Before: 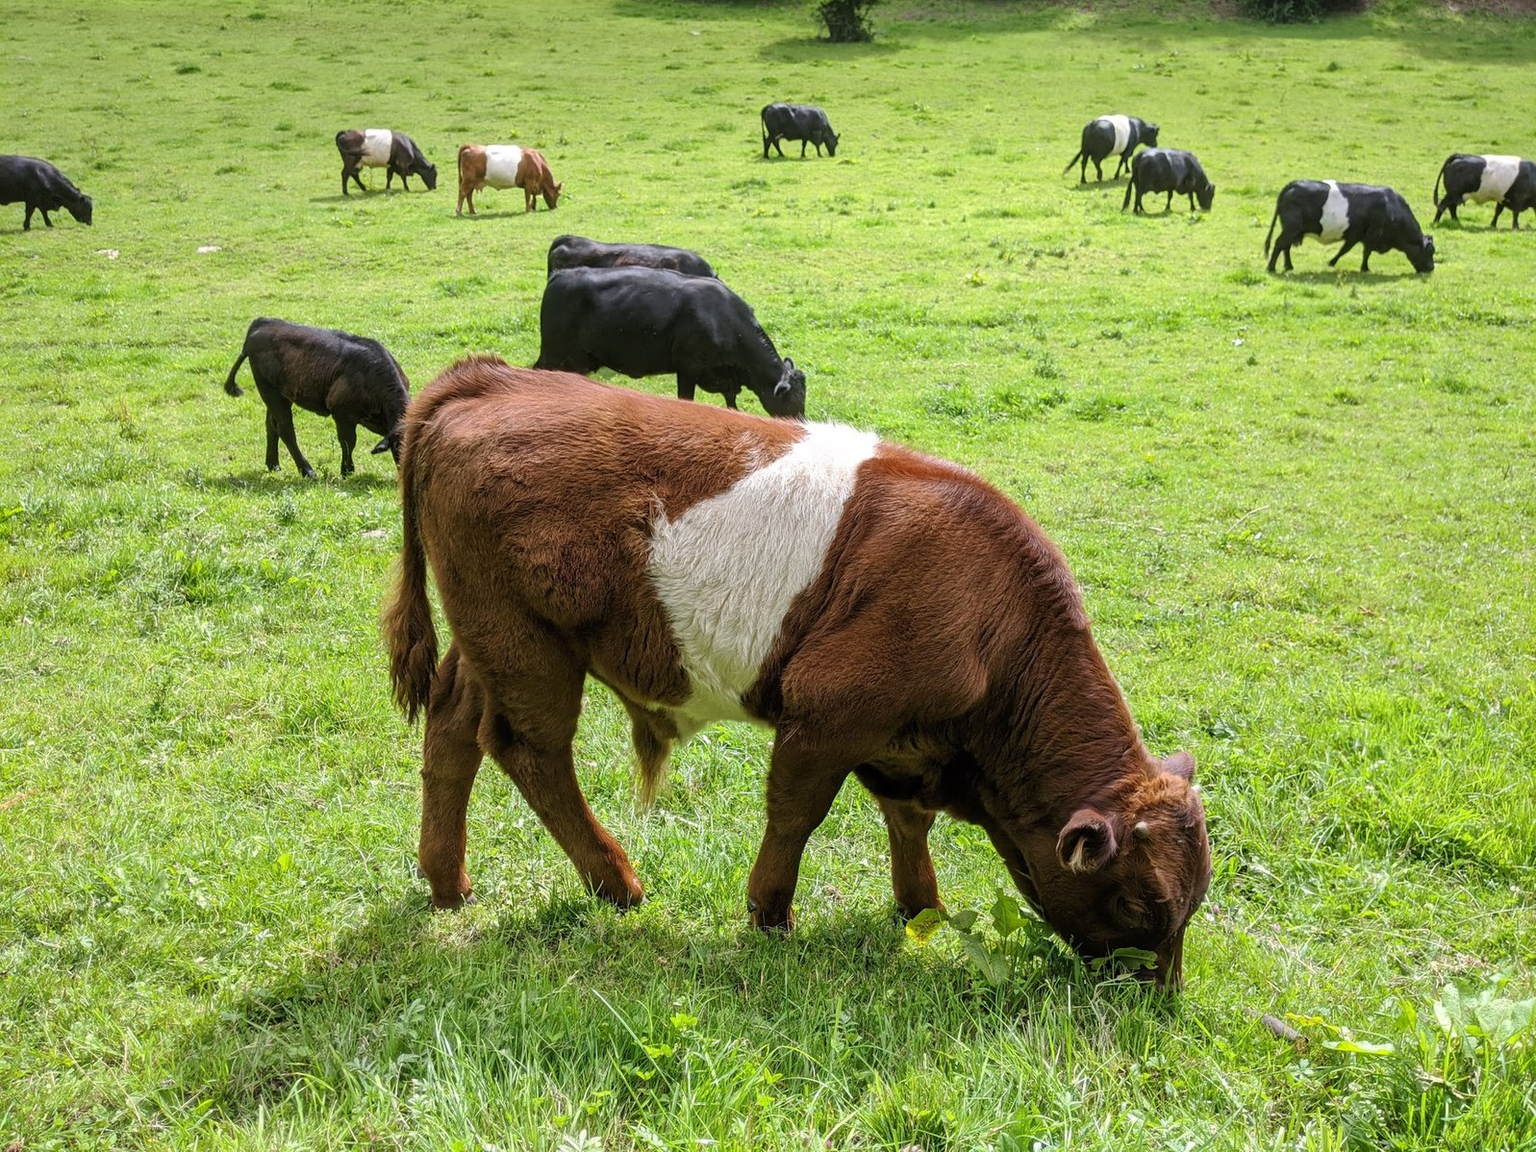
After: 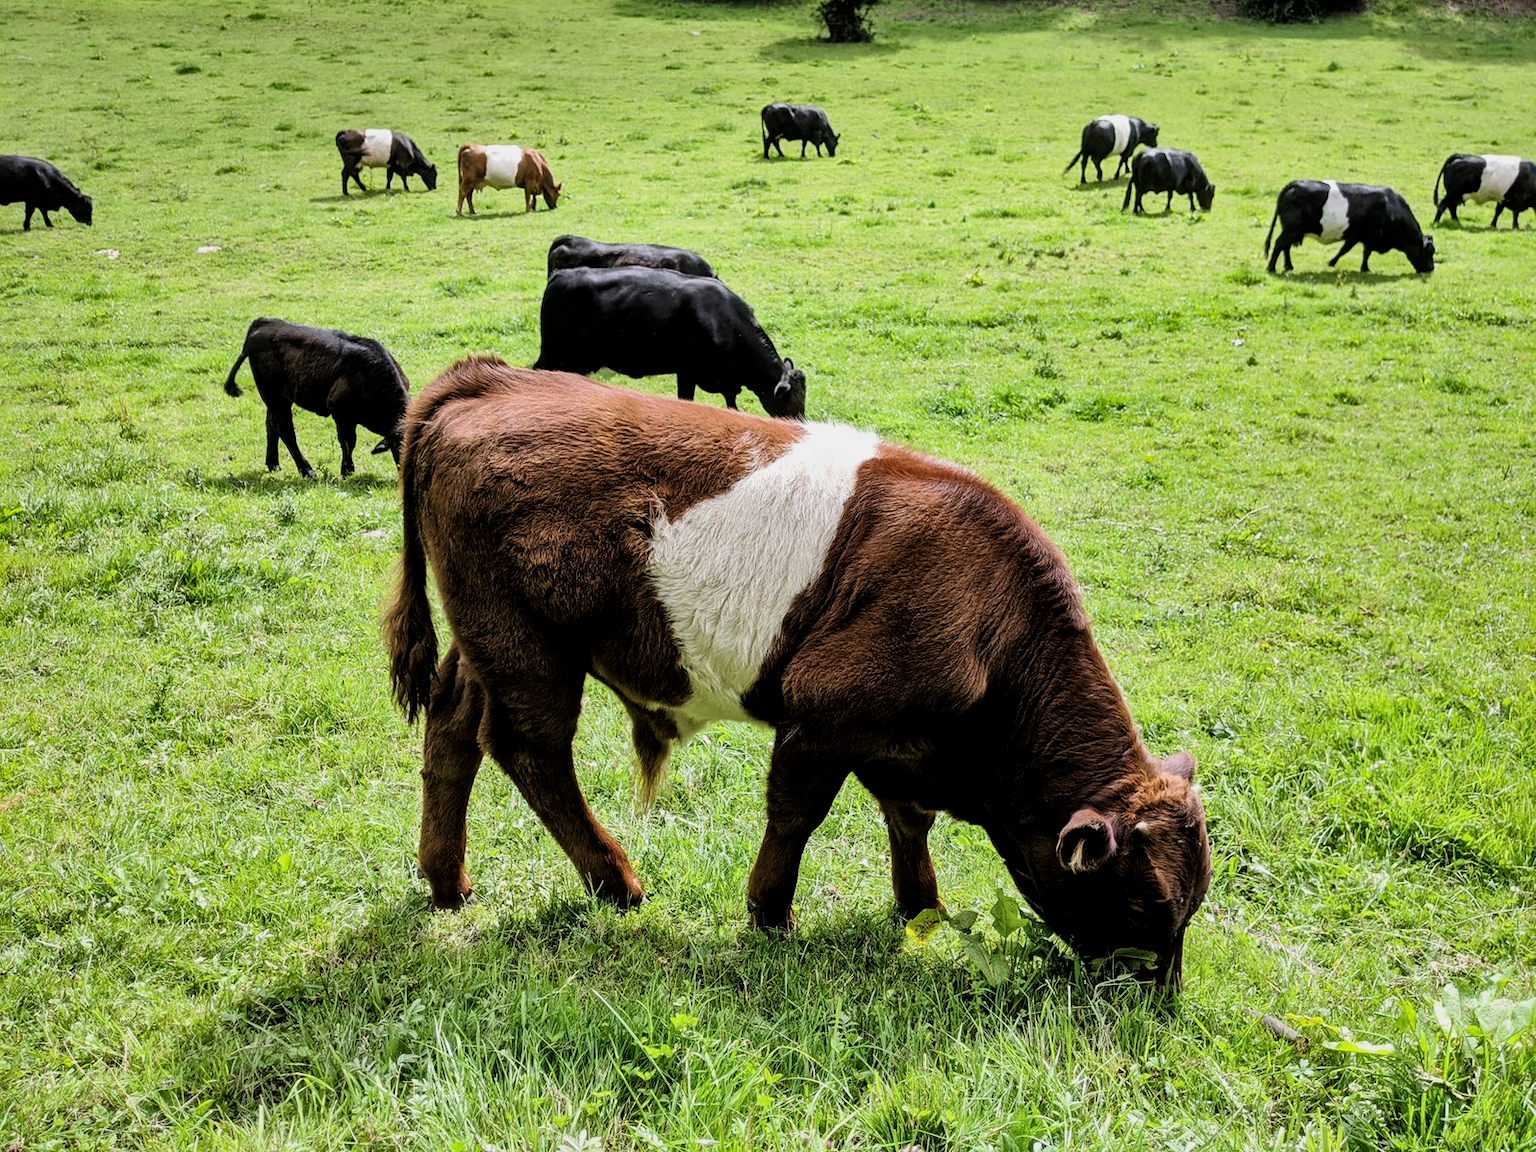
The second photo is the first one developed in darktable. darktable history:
filmic rgb: black relative exposure -5.03 EV, white relative exposure 3.54 EV, hardness 3.16, contrast 1.388, highlights saturation mix -48.88%
shadows and highlights: soften with gaussian
local contrast: mode bilateral grid, contrast 20, coarseness 50, detail 119%, midtone range 0.2
